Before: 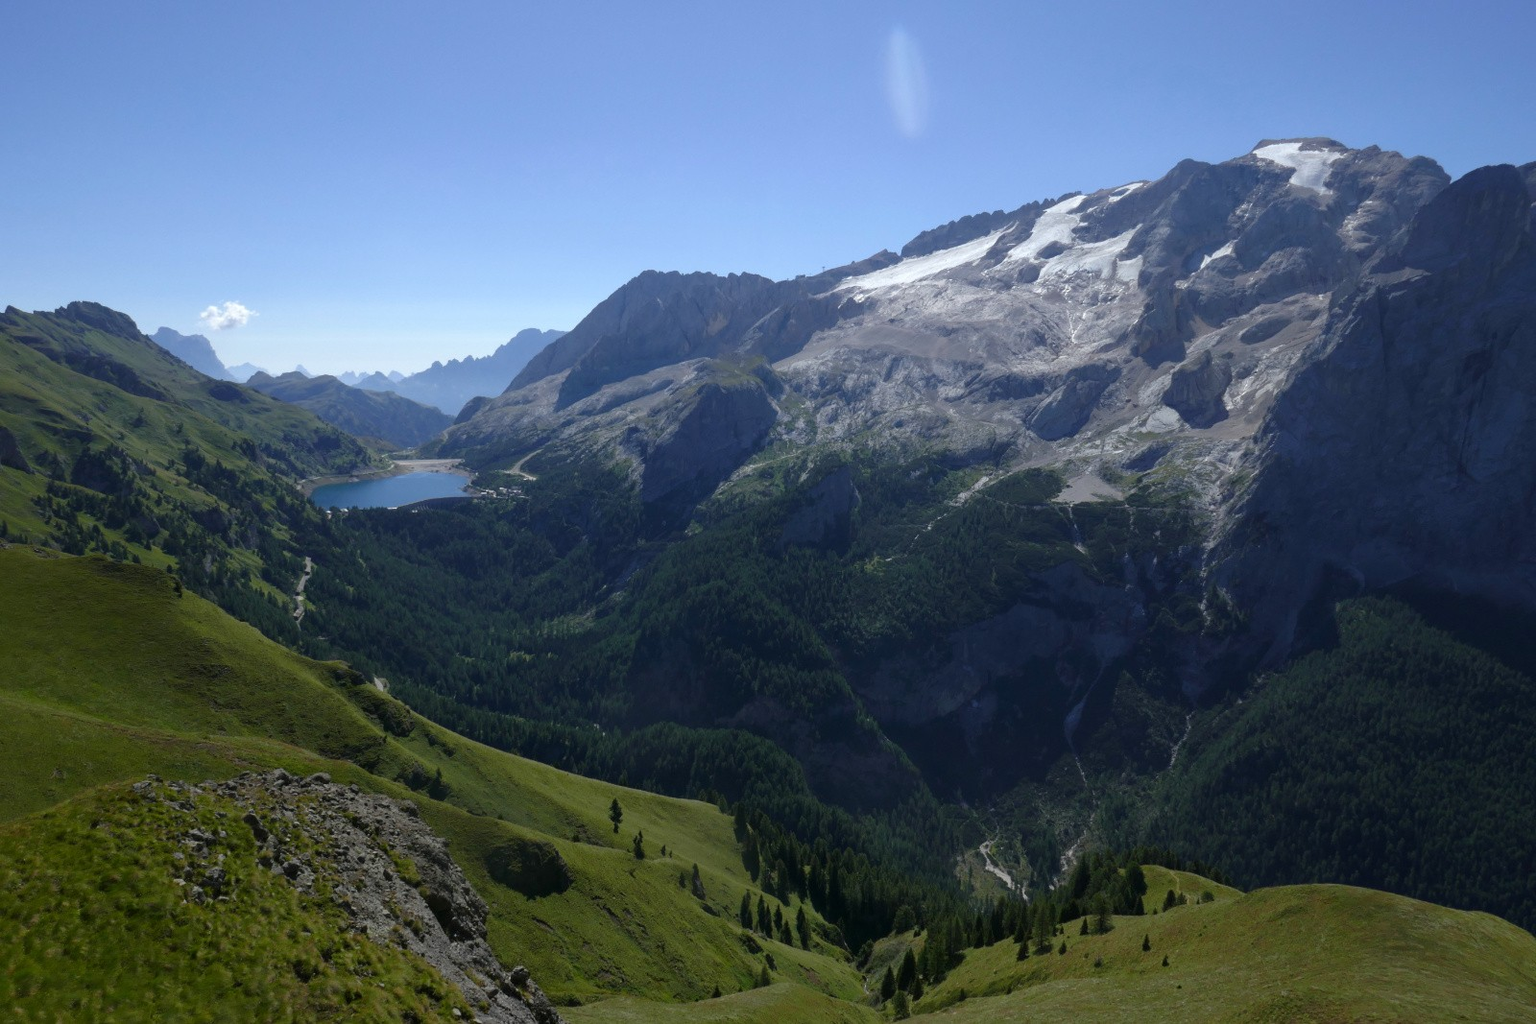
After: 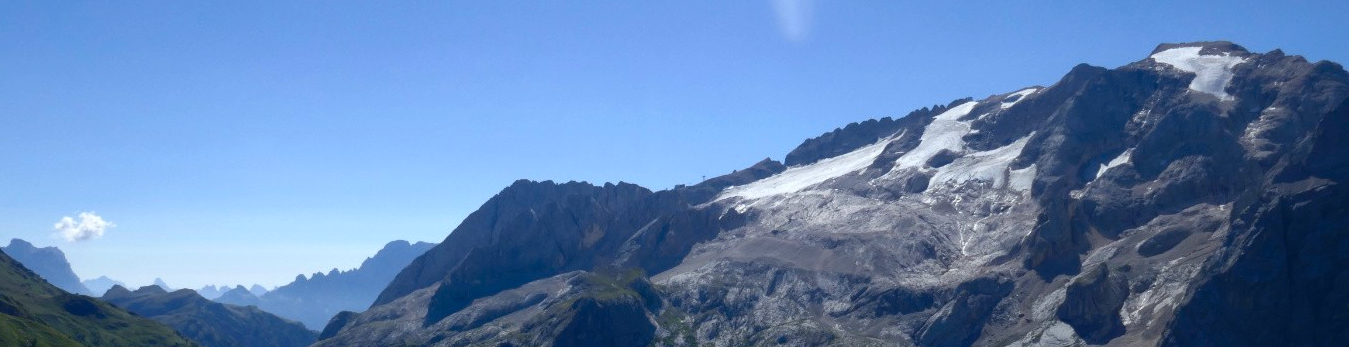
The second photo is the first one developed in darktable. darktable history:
contrast brightness saturation: contrast 0.121, brightness -0.122, saturation 0.201
crop and rotate: left 9.654%, top 9.59%, right 6.031%, bottom 57.86%
